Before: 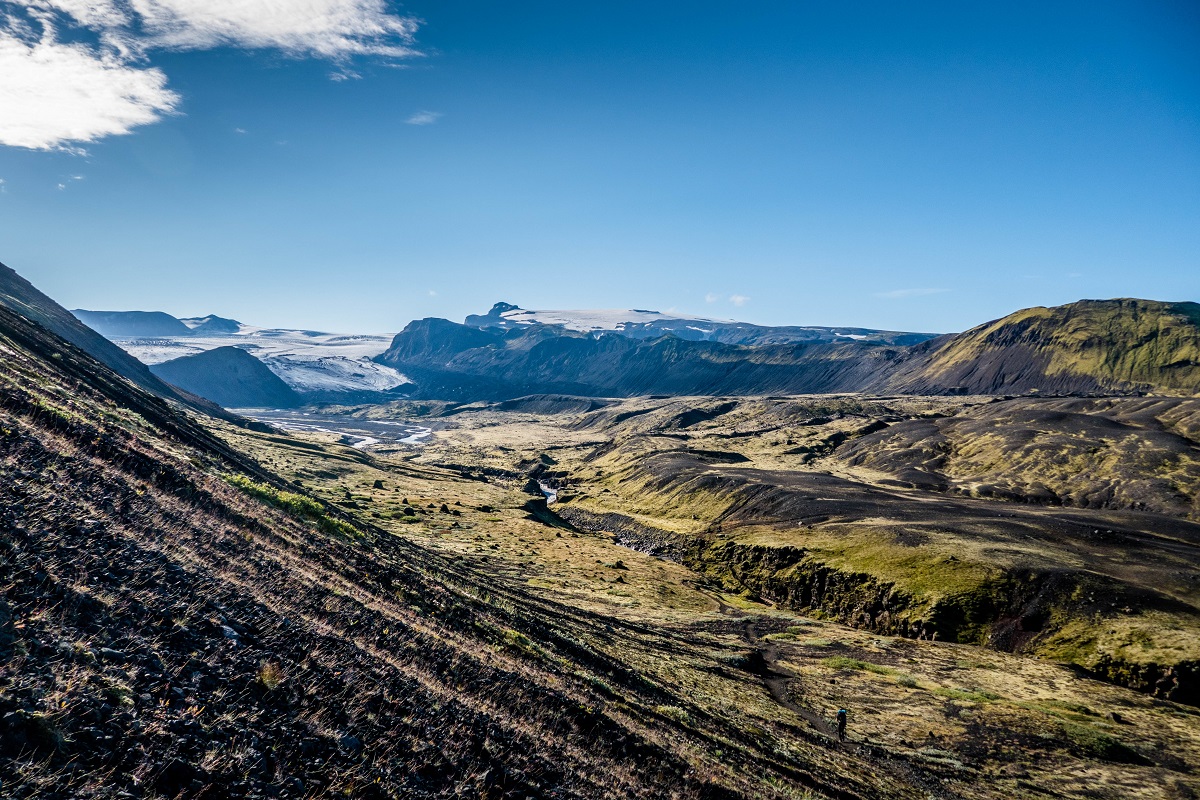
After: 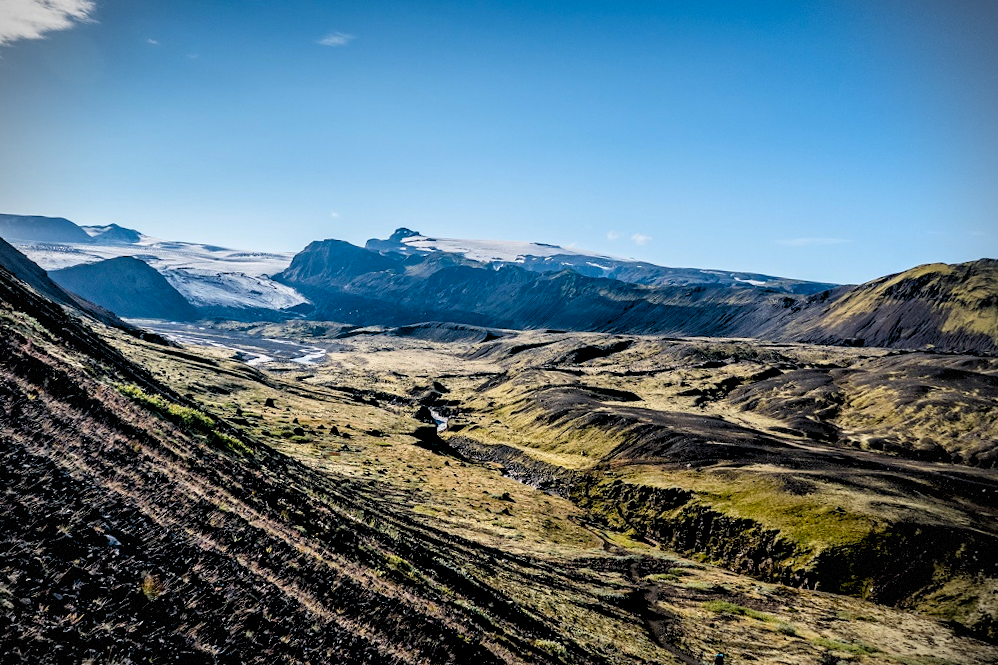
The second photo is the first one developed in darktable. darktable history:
crop and rotate: angle -3.27°, left 5.211%, top 5.211%, right 4.607%, bottom 4.607%
levels: levels [0.073, 0.497, 0.972]
vignetting: dithering 8-bit output, unbound false
exposure: black level correction 0.012, compensate highlight preservation false
